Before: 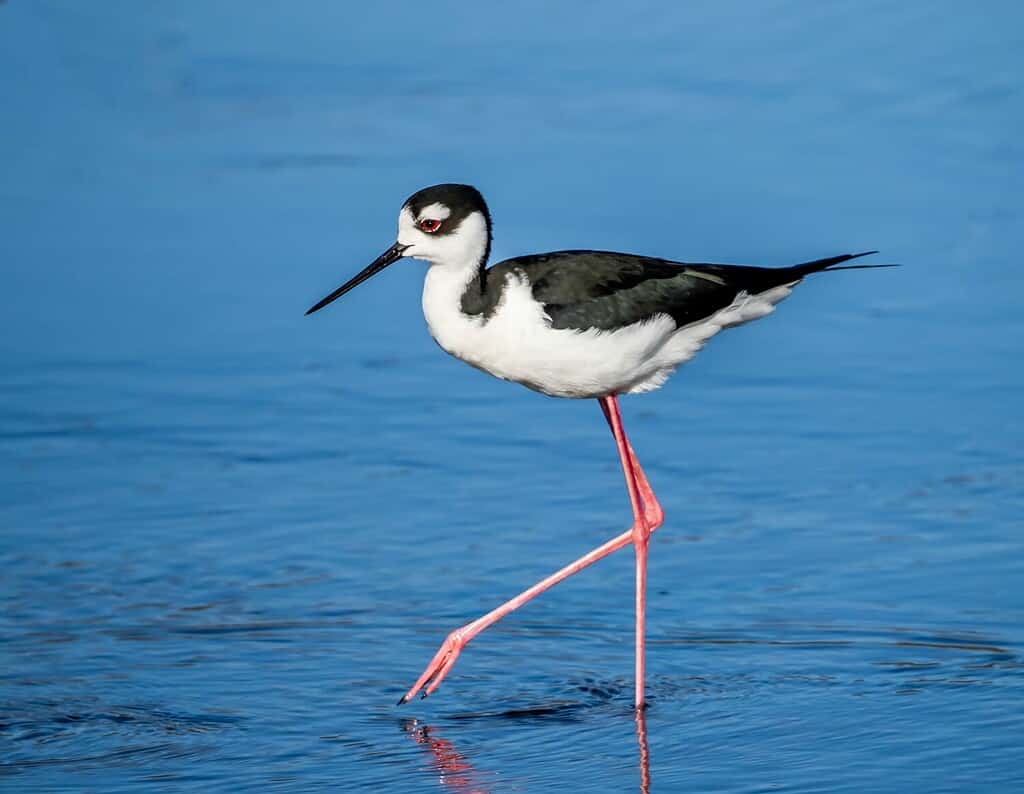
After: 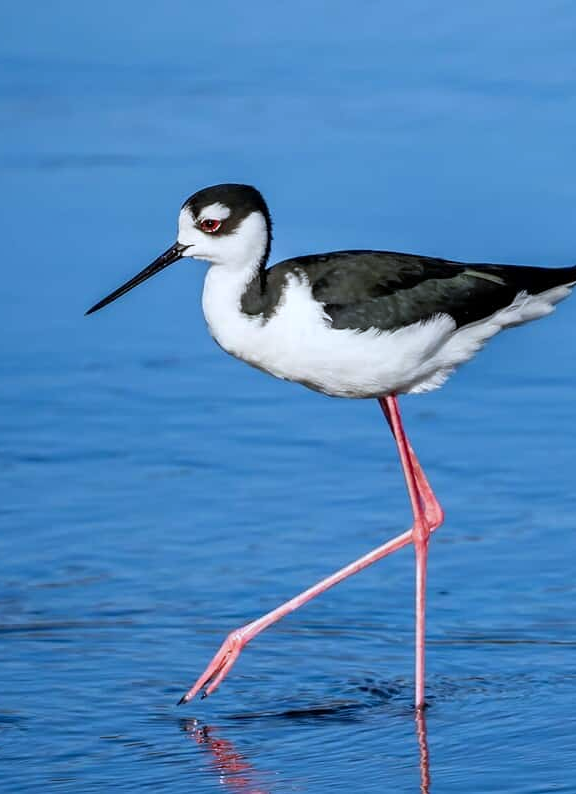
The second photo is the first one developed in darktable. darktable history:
white balance: red 0.954, blue 1.079
crop: left 21.496%, right 22.254%
